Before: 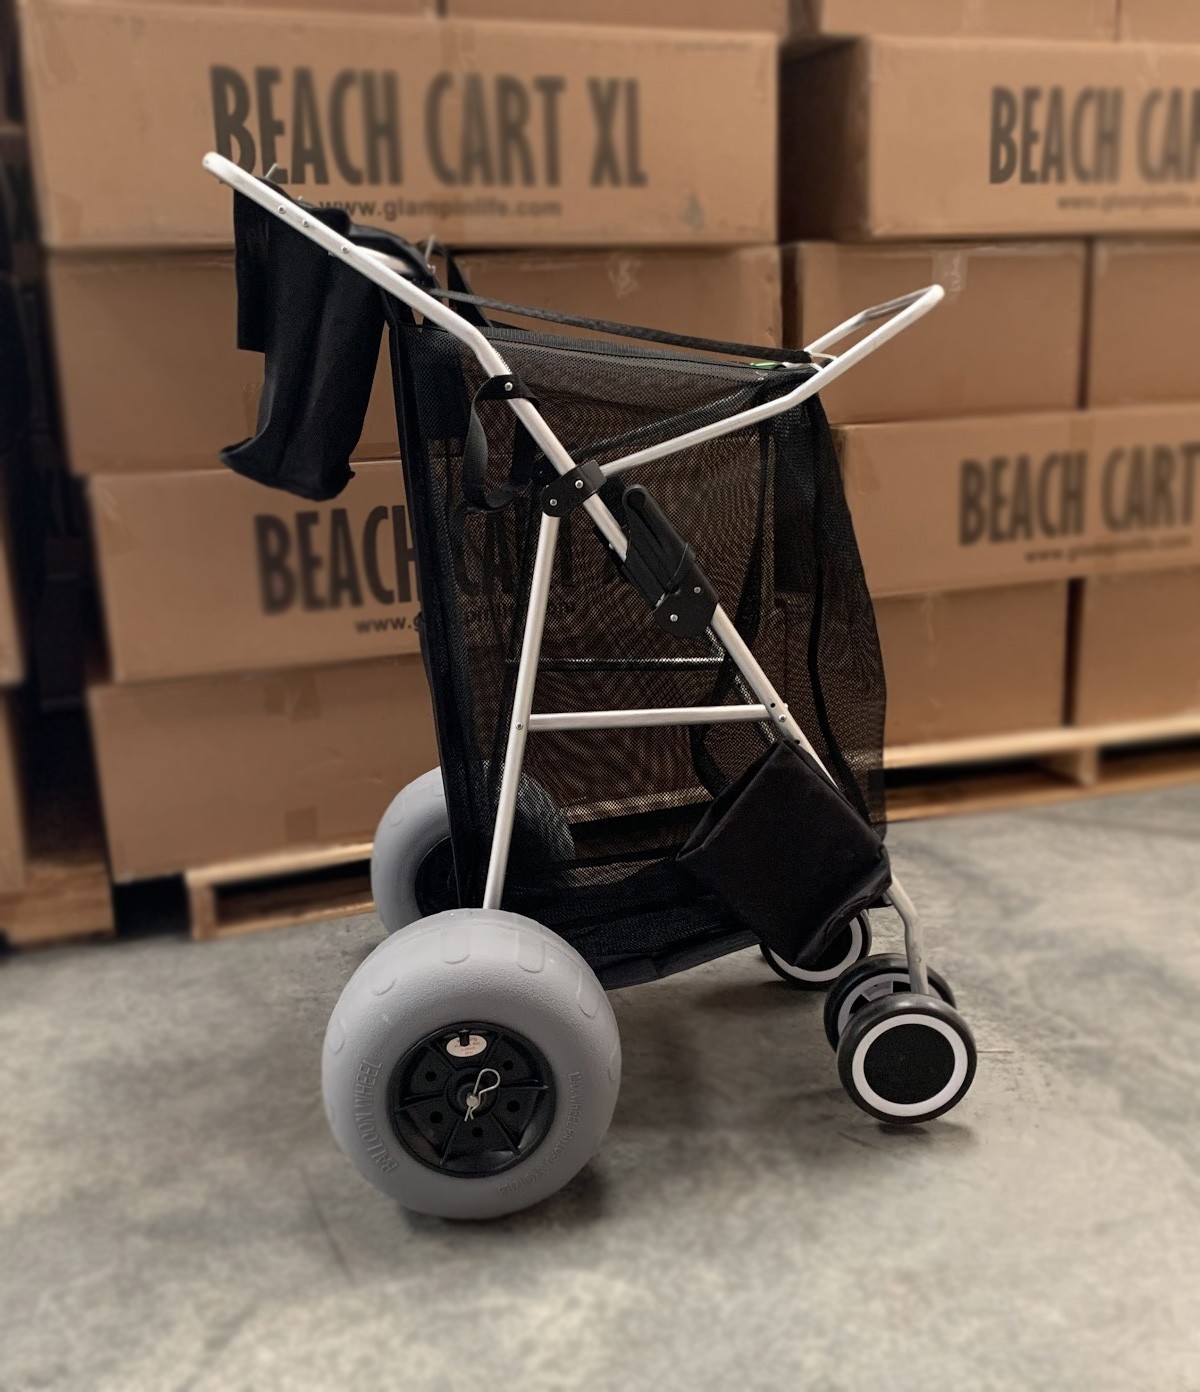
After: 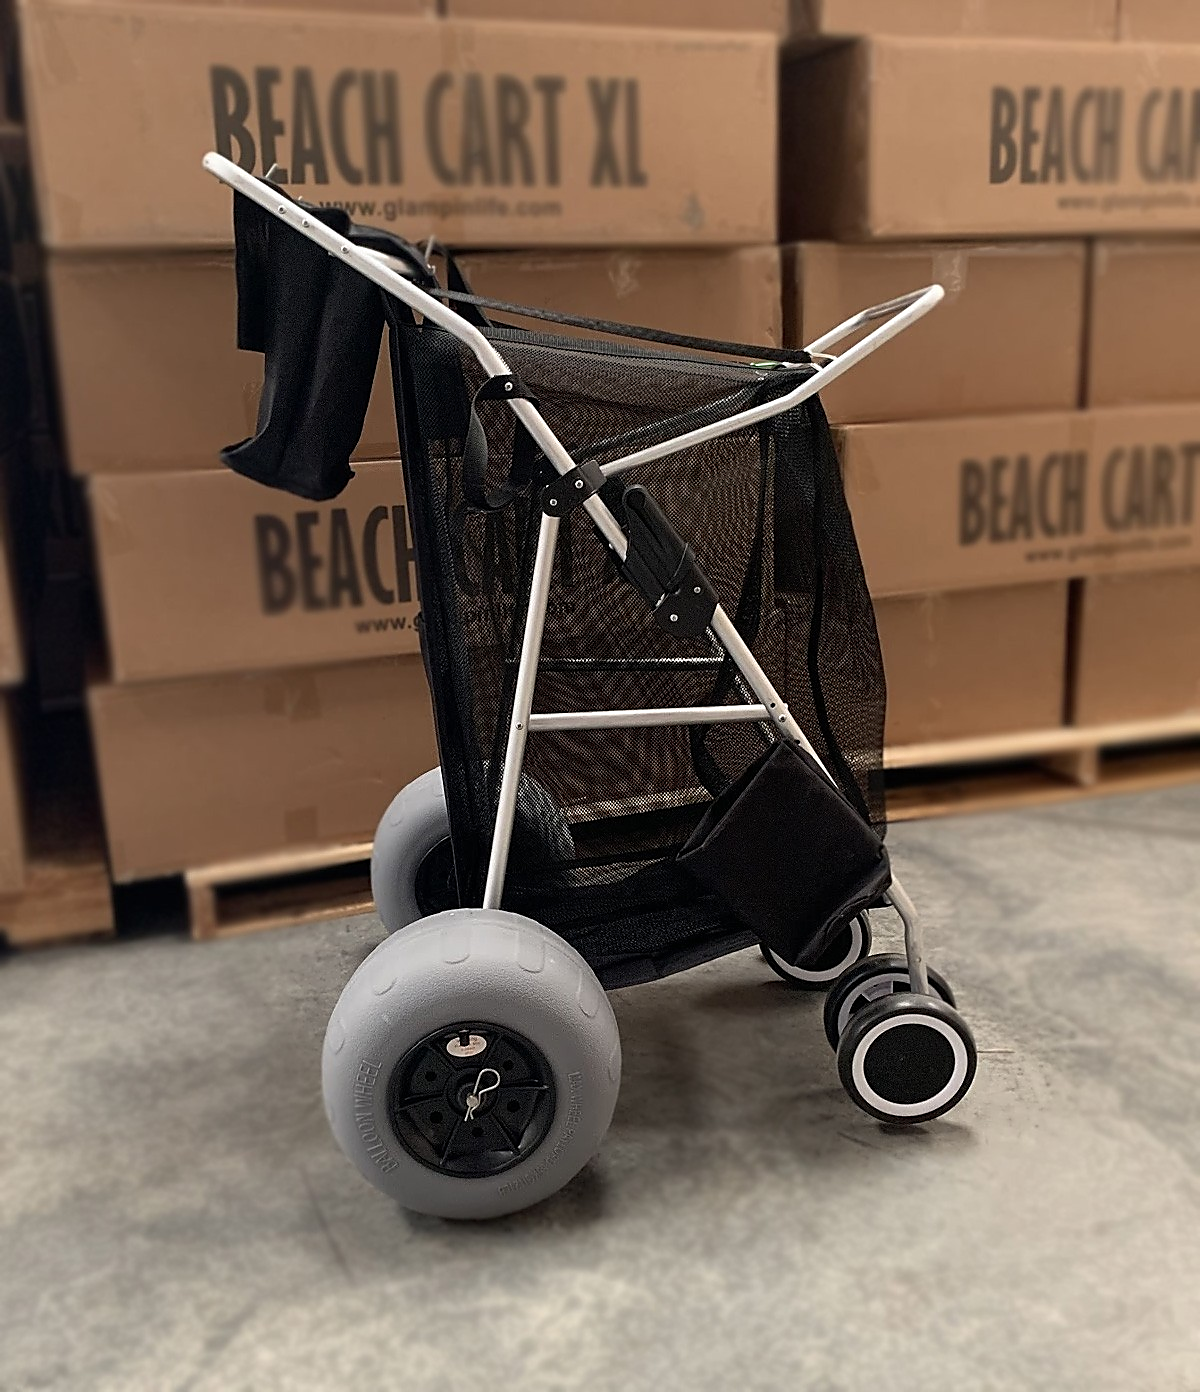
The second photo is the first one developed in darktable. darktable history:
sharpen: radius 1.372, amount 1.236, threshold 0.759
